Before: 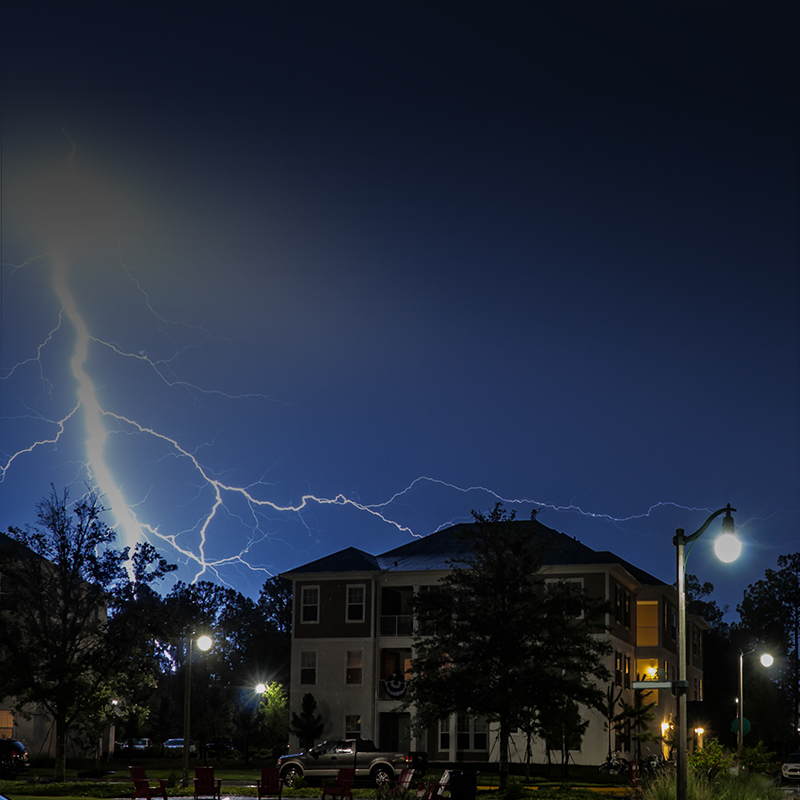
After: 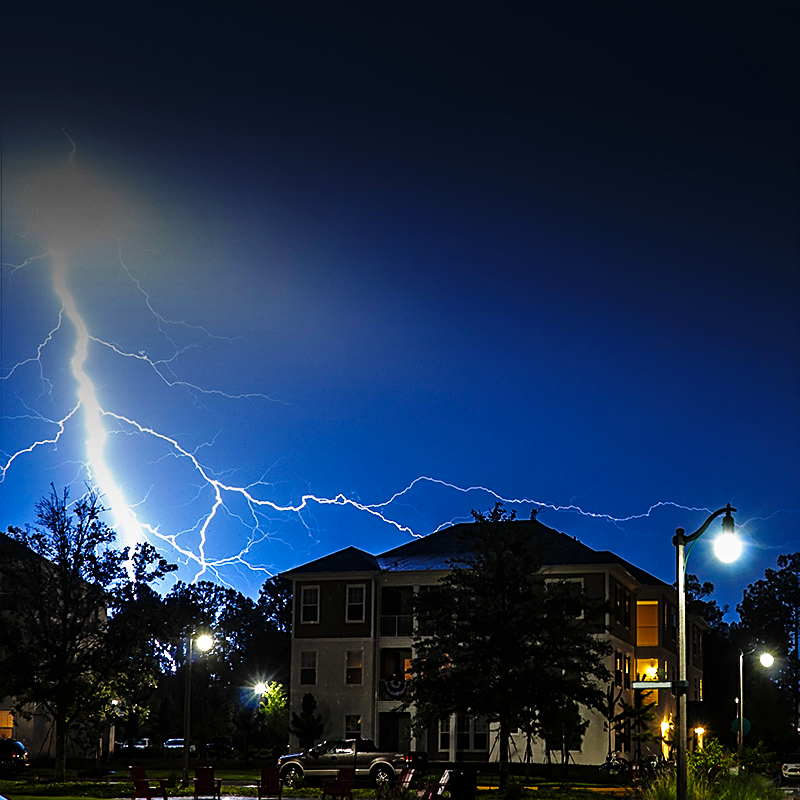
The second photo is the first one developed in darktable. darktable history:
color balance rgb: linear chroma grading › shadows 19.44%, linear chroma grading › highlights 3.42%, linear chroma grading › mid-tones 10.16%
sharpen: on, module defaults
base curve: curves: ch0 [(0, 0) (0.026, 0.03) (0.109, 0.232) (0.351, 0.748) (0.669, 0.968) (1, 1)], preserve colors none
tone equalizer: -8 EV -0.417 EV, -7 EV -0.389 EV, -6 EV -0.333 EV, -5 EV -0.222 EV, -3 EV 0.222 EV, -2 EV 0.333 EV, -1 EV 0.389 EV, +0 EV 0.417 EV, edges refinement/feathering 500, mask exposure compensation -1.57 EV, preserve details no
